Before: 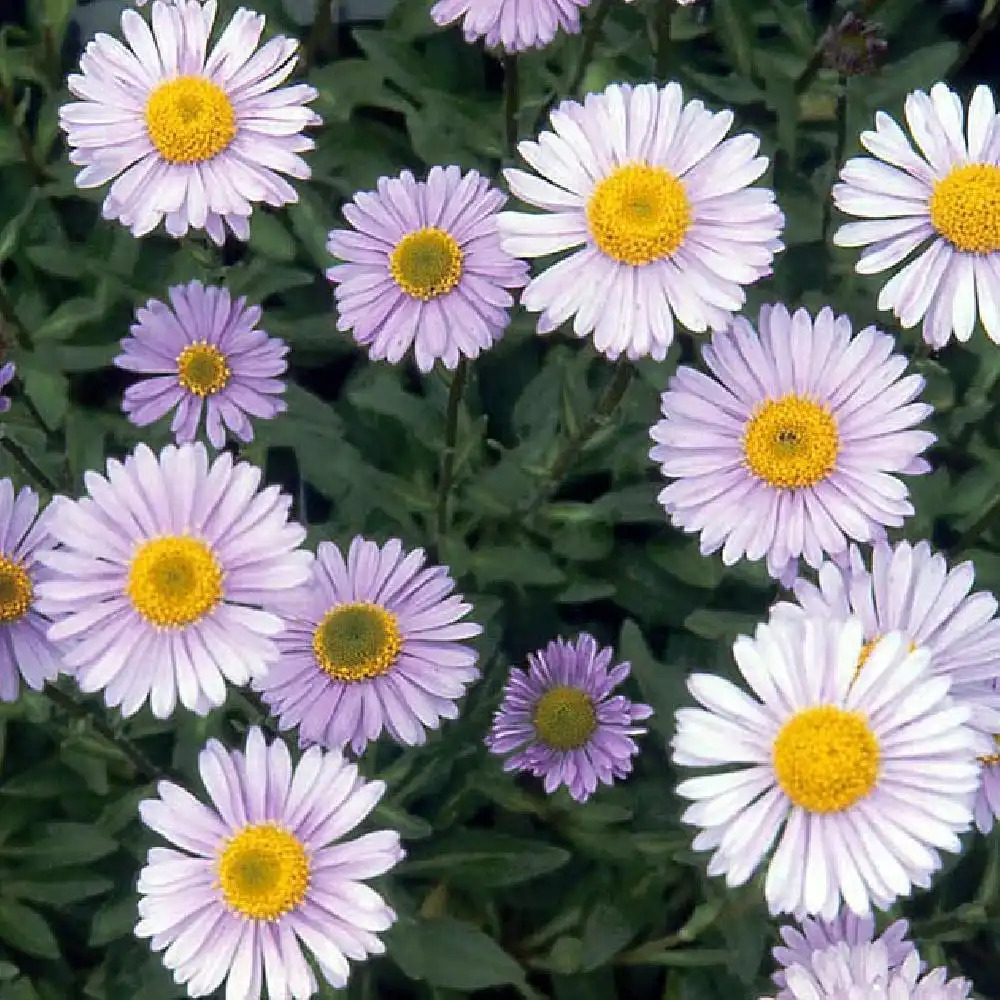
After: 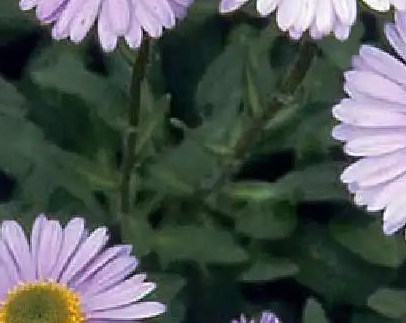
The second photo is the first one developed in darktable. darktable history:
crop: left 31.743%, top 32.156%, right 27.657%, bottom 35.529%
